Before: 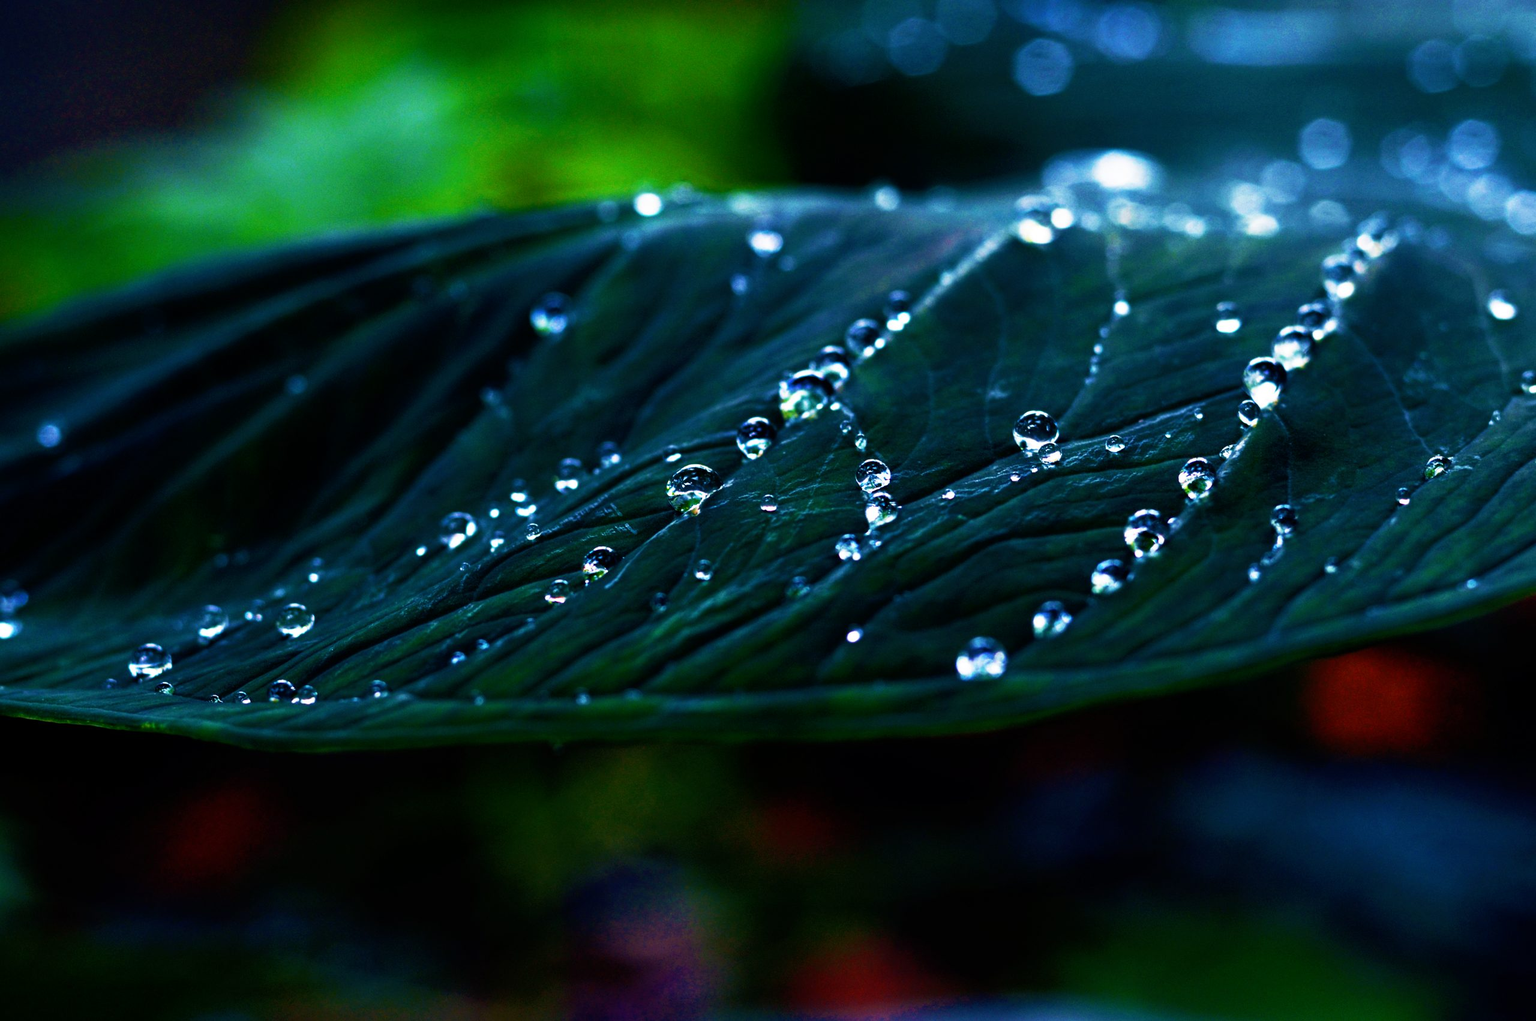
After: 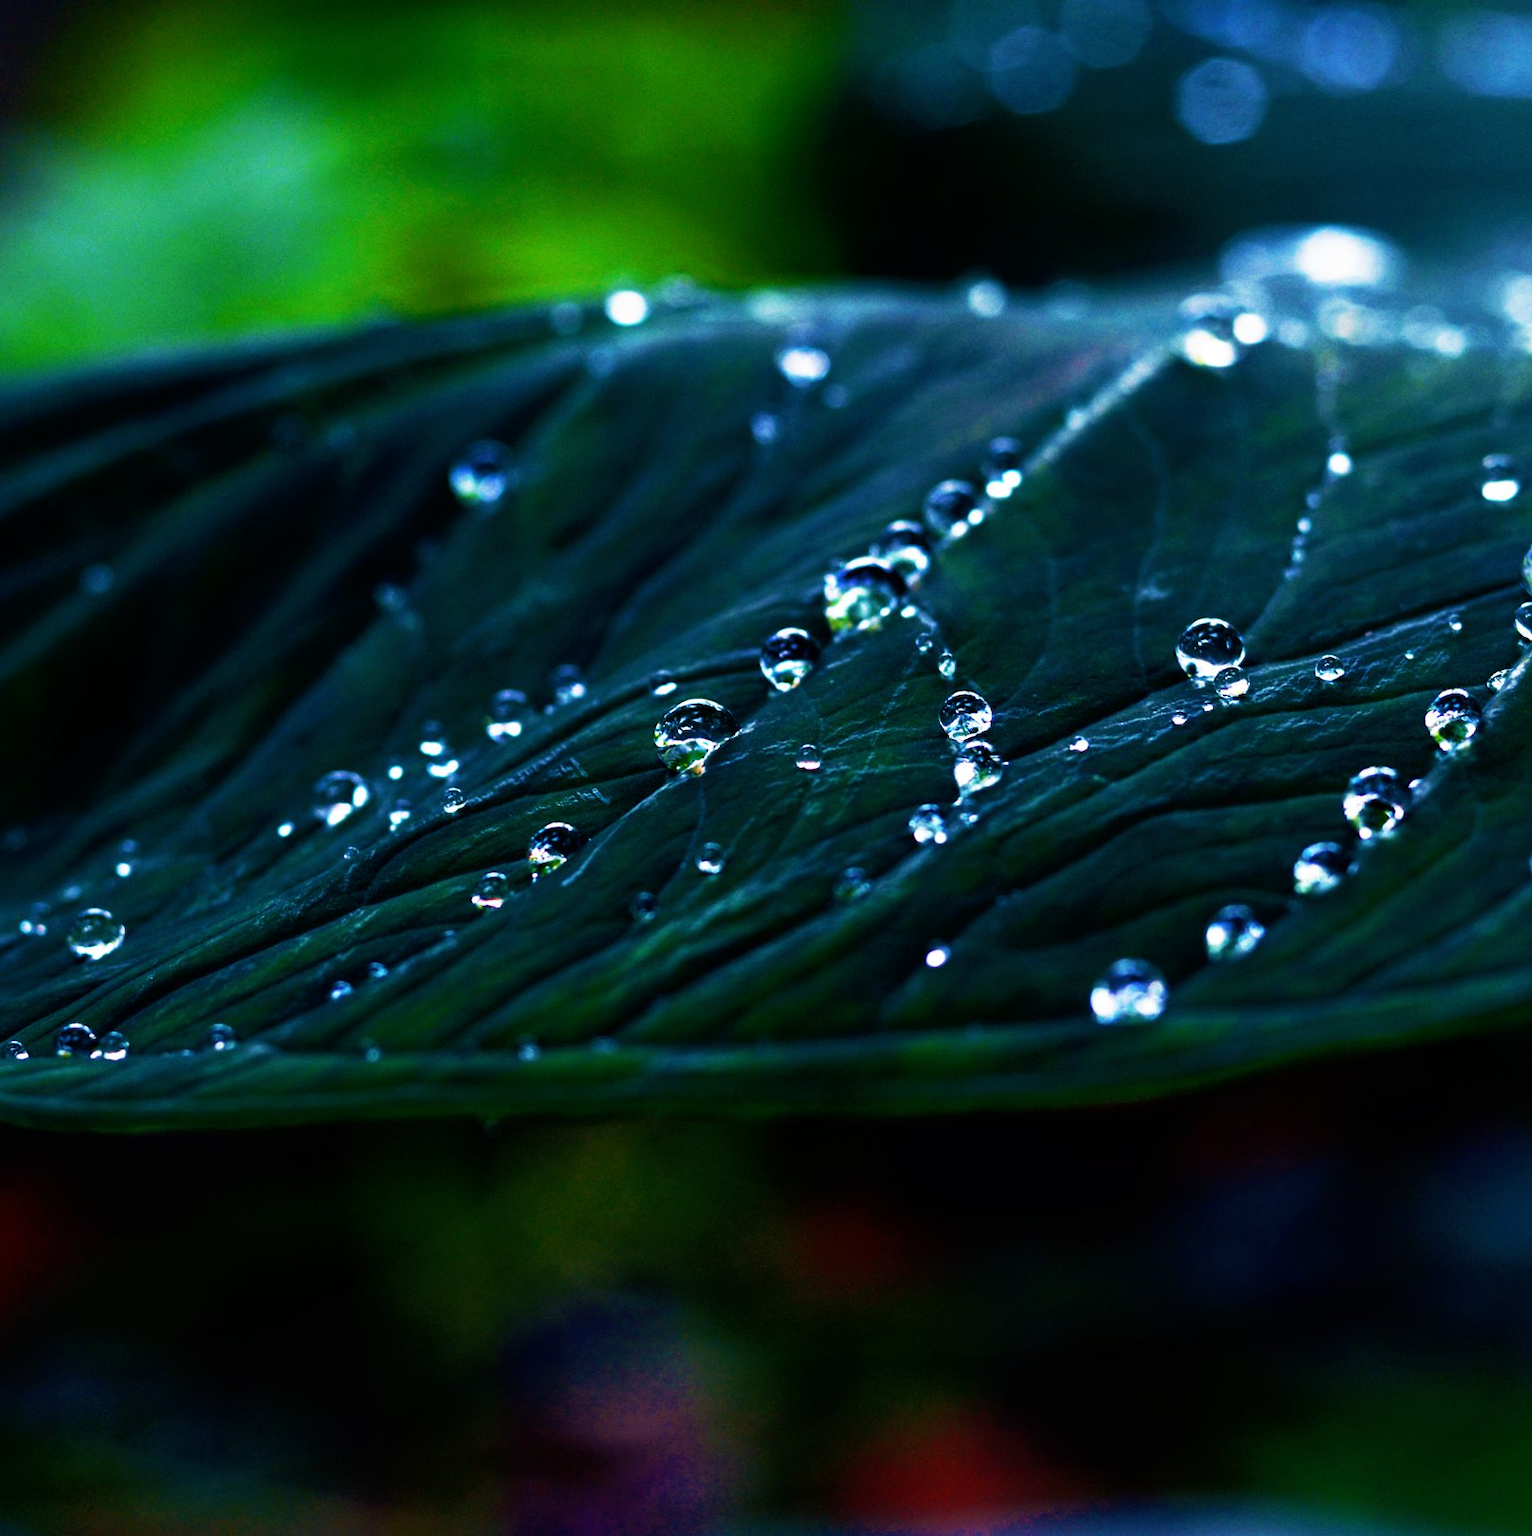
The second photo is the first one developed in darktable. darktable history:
crop and rotate: left 15.101%, right 18.574%
